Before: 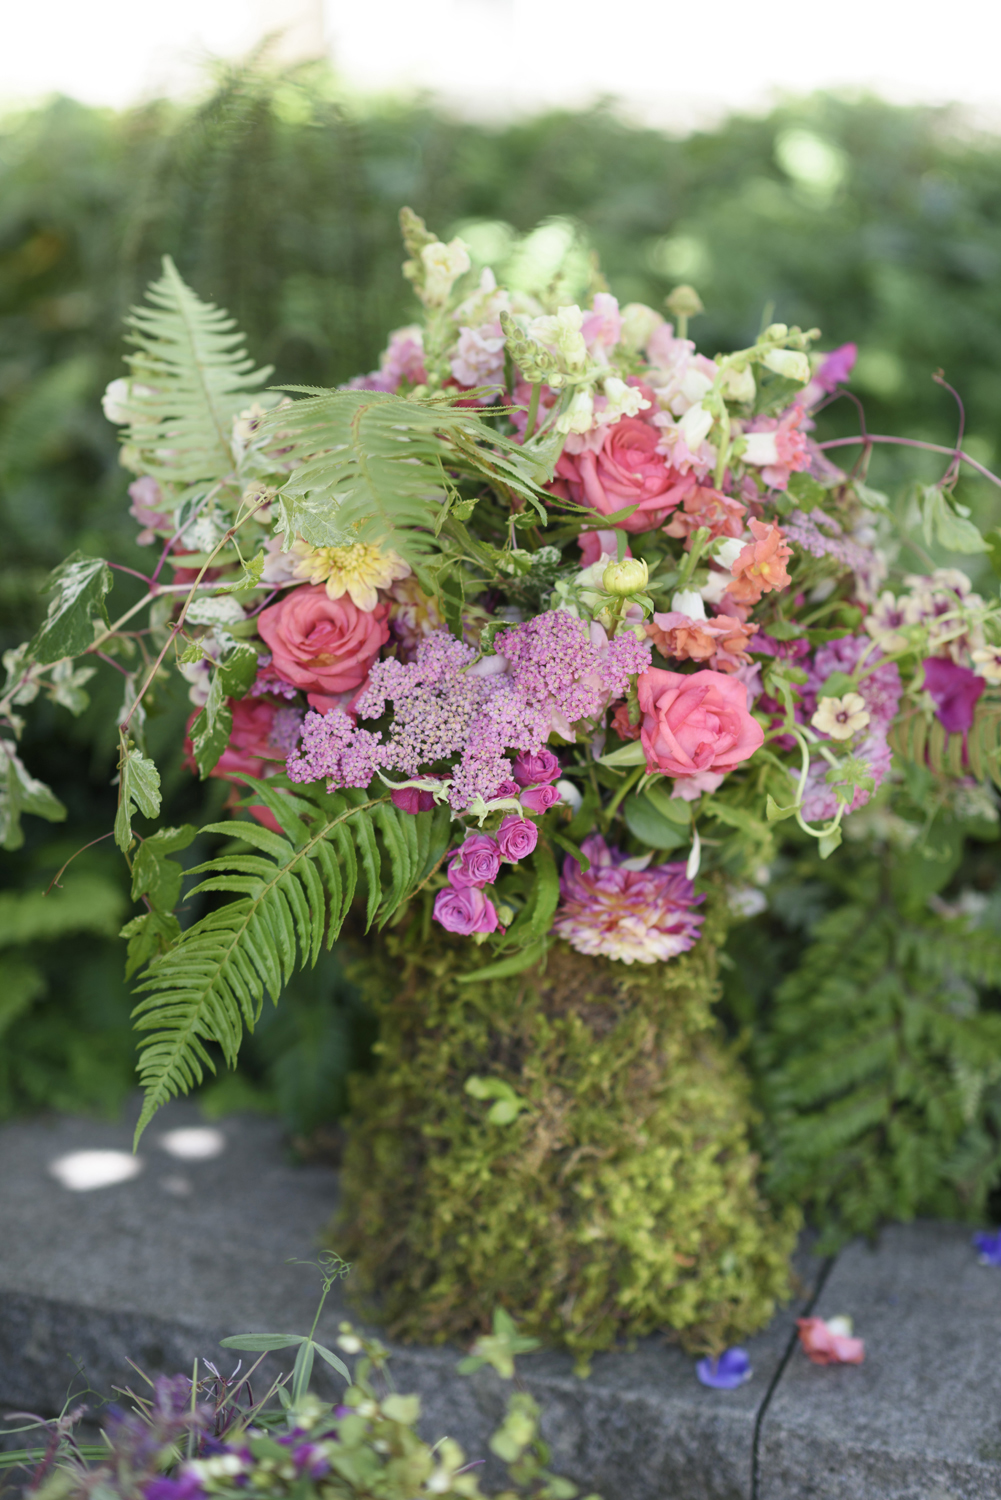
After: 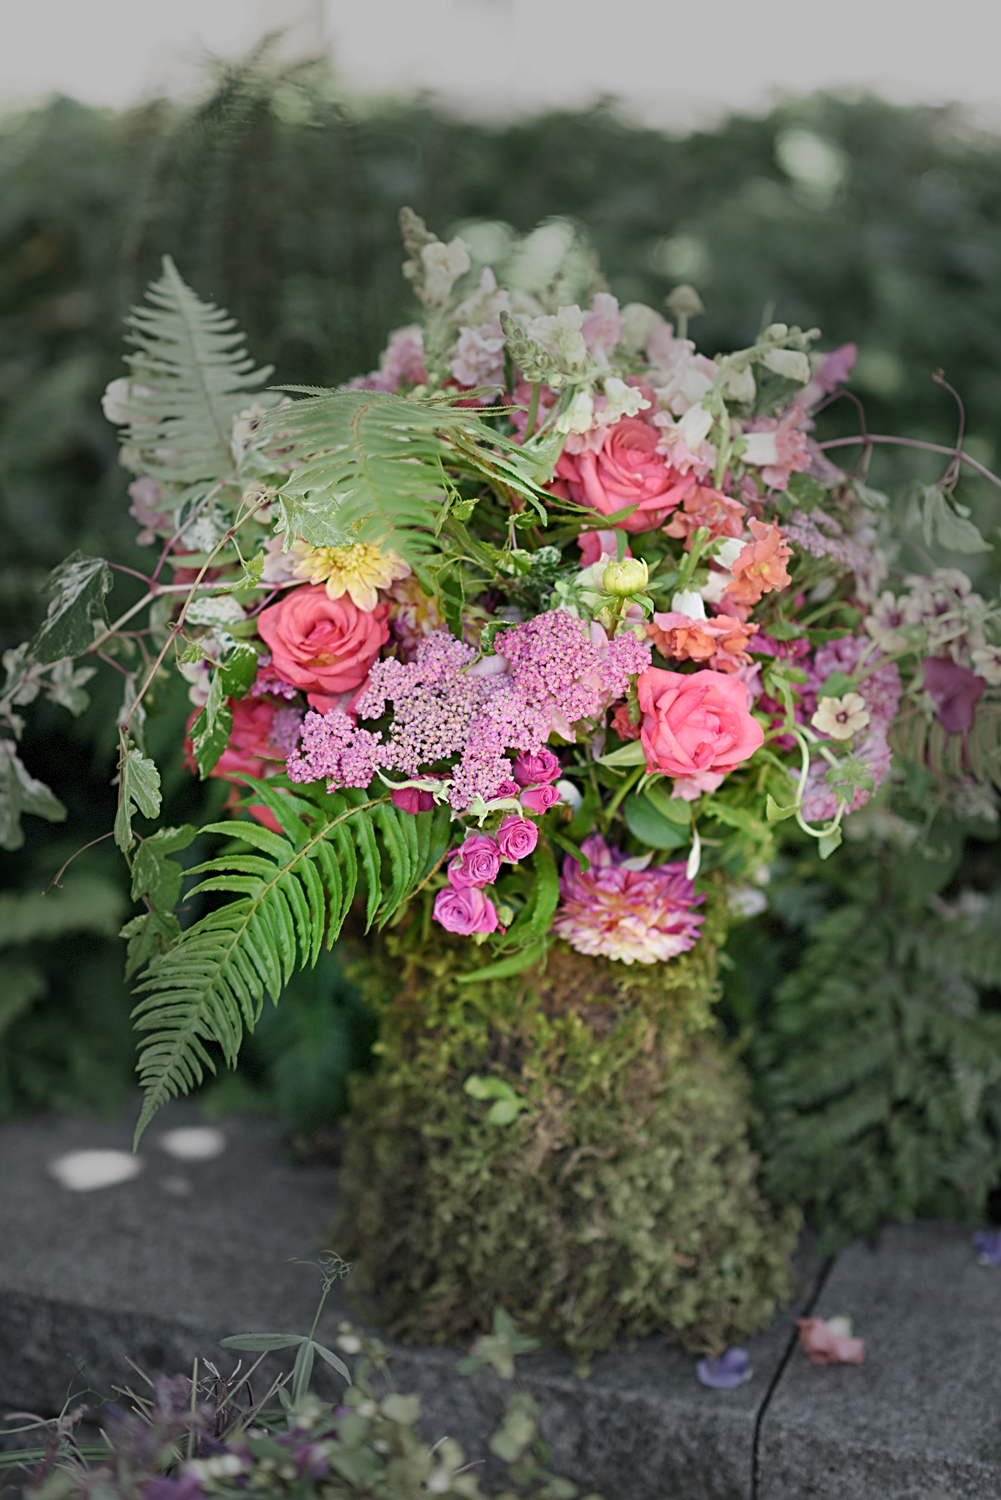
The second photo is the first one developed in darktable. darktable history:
vignetting: fall-off start 30.95%, fall-off radius 33.88%, dithering 8-bit output, unbound false
sharpen: radius 2.774
shadows and highlights: shadows 60.06, soften with gaussian
